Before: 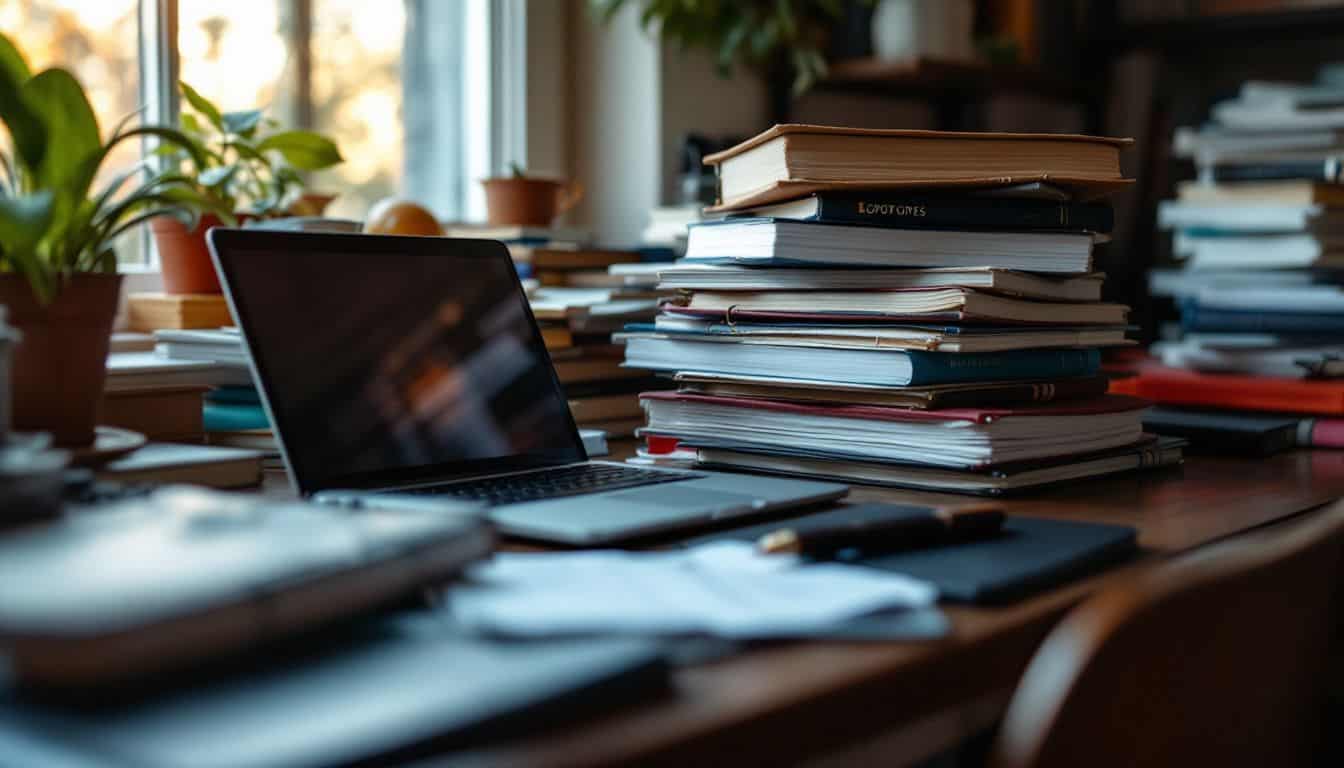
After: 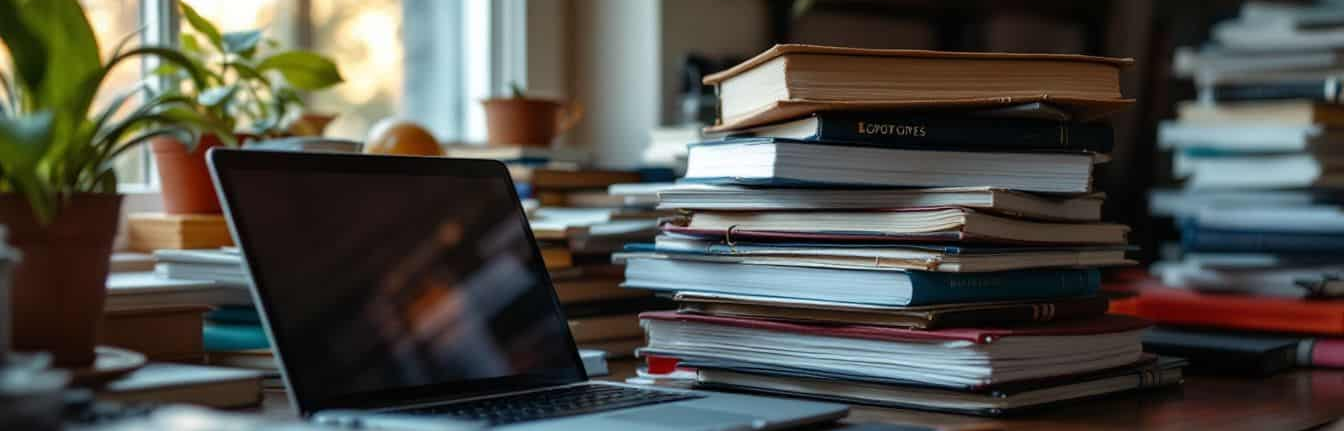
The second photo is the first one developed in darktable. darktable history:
crop and rotate: top 10.532%, bottom 33.341%
tone equalizer: edges refinement/feathering 500, mask exposure compensation -1.57 EV, preserve details no
